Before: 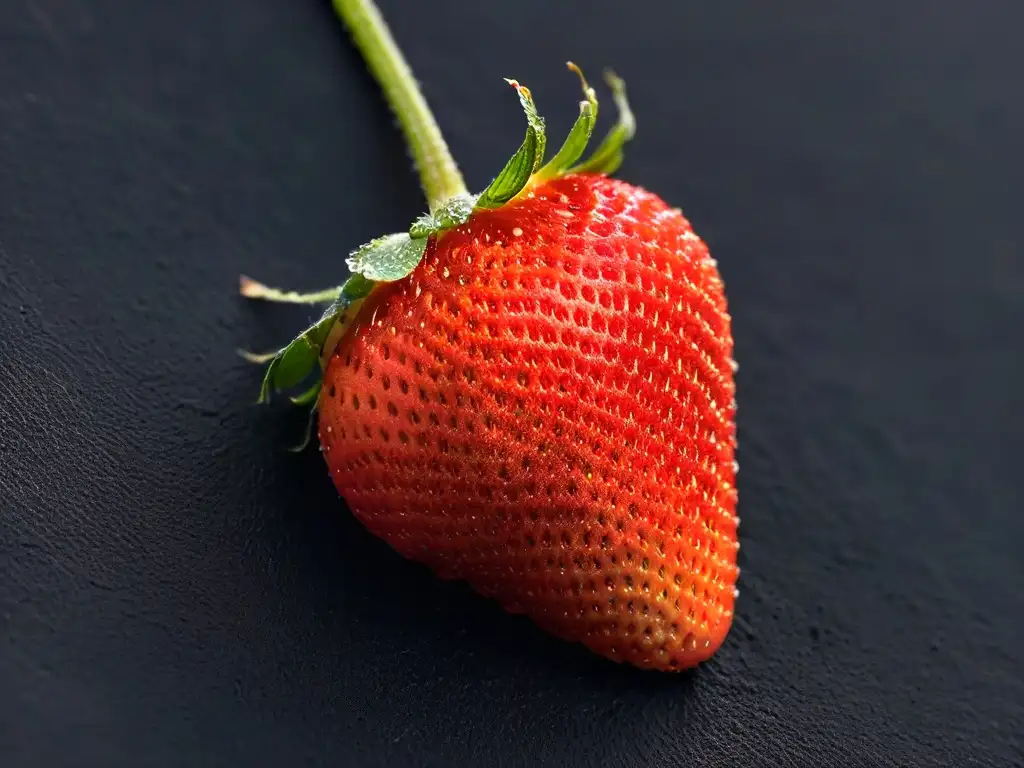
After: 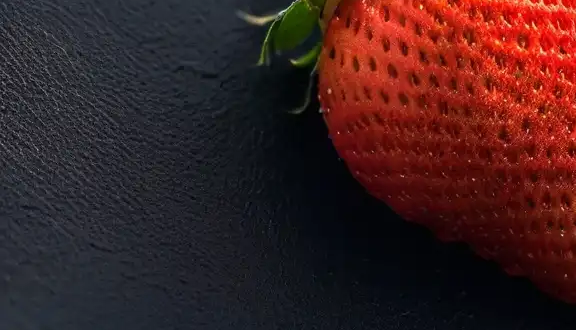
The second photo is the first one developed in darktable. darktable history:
crop: top 44.062%, right 43.681%, bottom 12.954%
